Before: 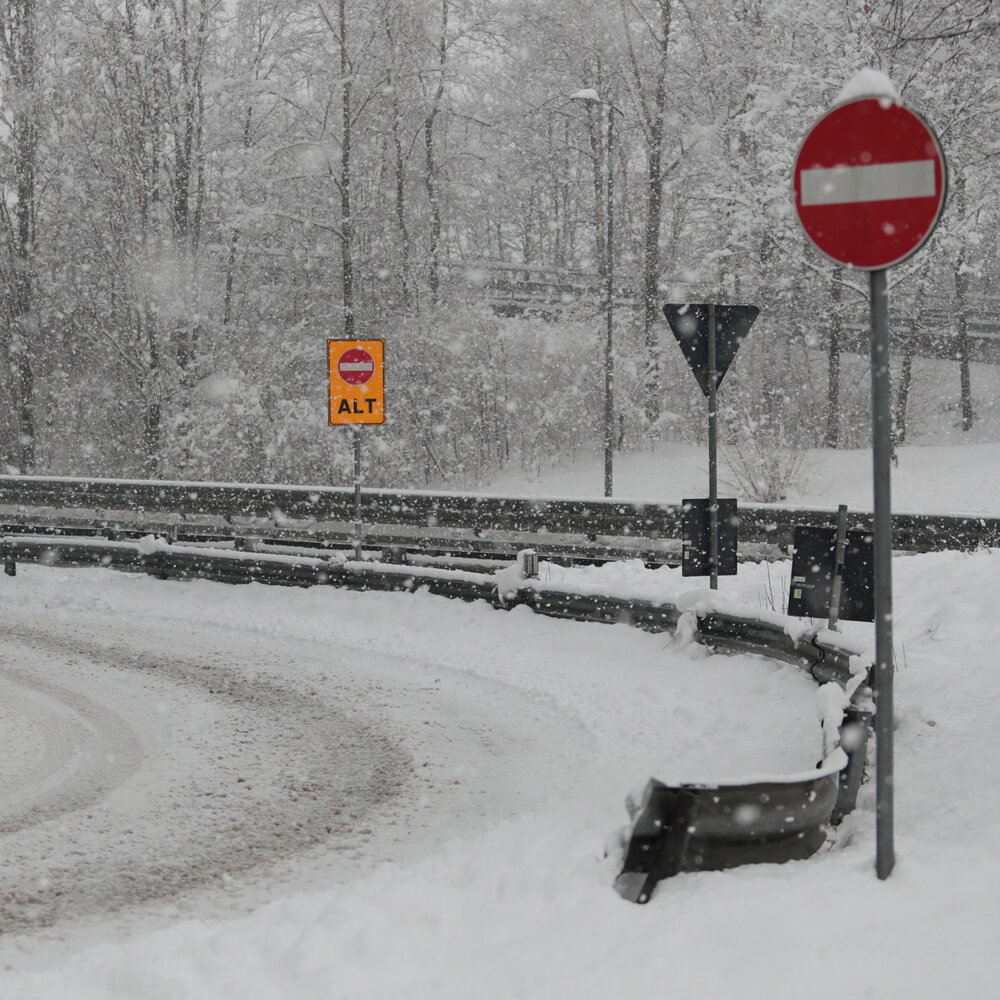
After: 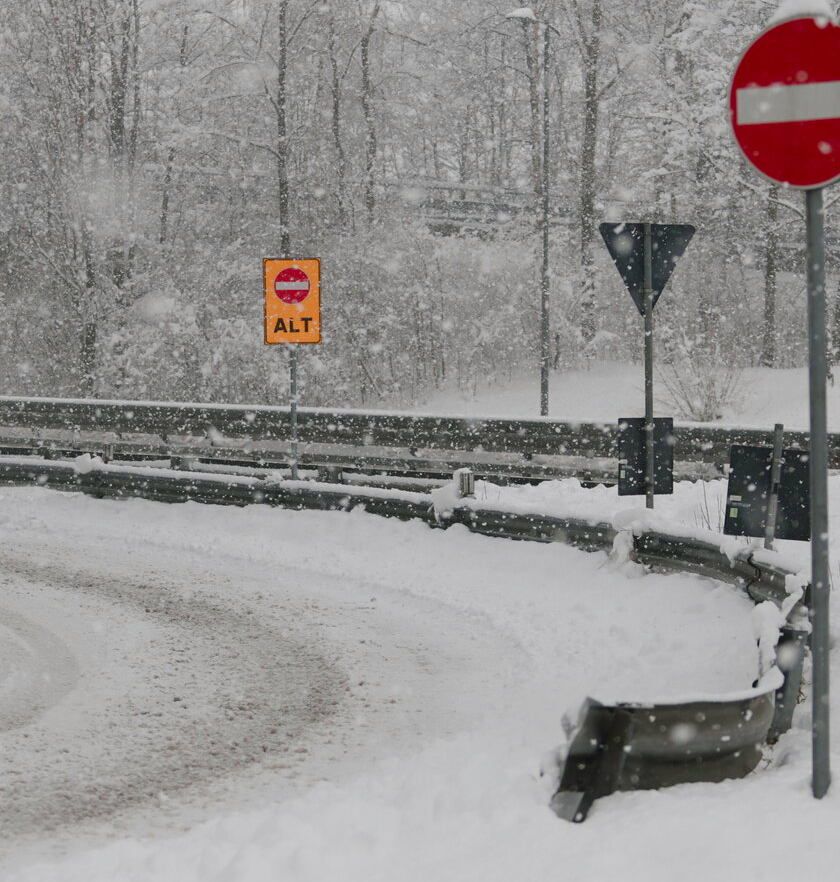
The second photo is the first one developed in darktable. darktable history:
crop: left 6.446%, top 8.188%, right 9.538%, bottom 3.548%
color balance rgb: shadows lift › chroma 1%, shadows lift › hue 113°, highlights gain › chroma 0.2%, highlights gain › hue 333°, perceptual saturation grading › global saturation 20%, perceptual saturation grading › highlights -50%, perceptual saturation grading › shadows 25%, contrast -10%
exposure: exposure 0.2 EV, compensate highlight preservation false
